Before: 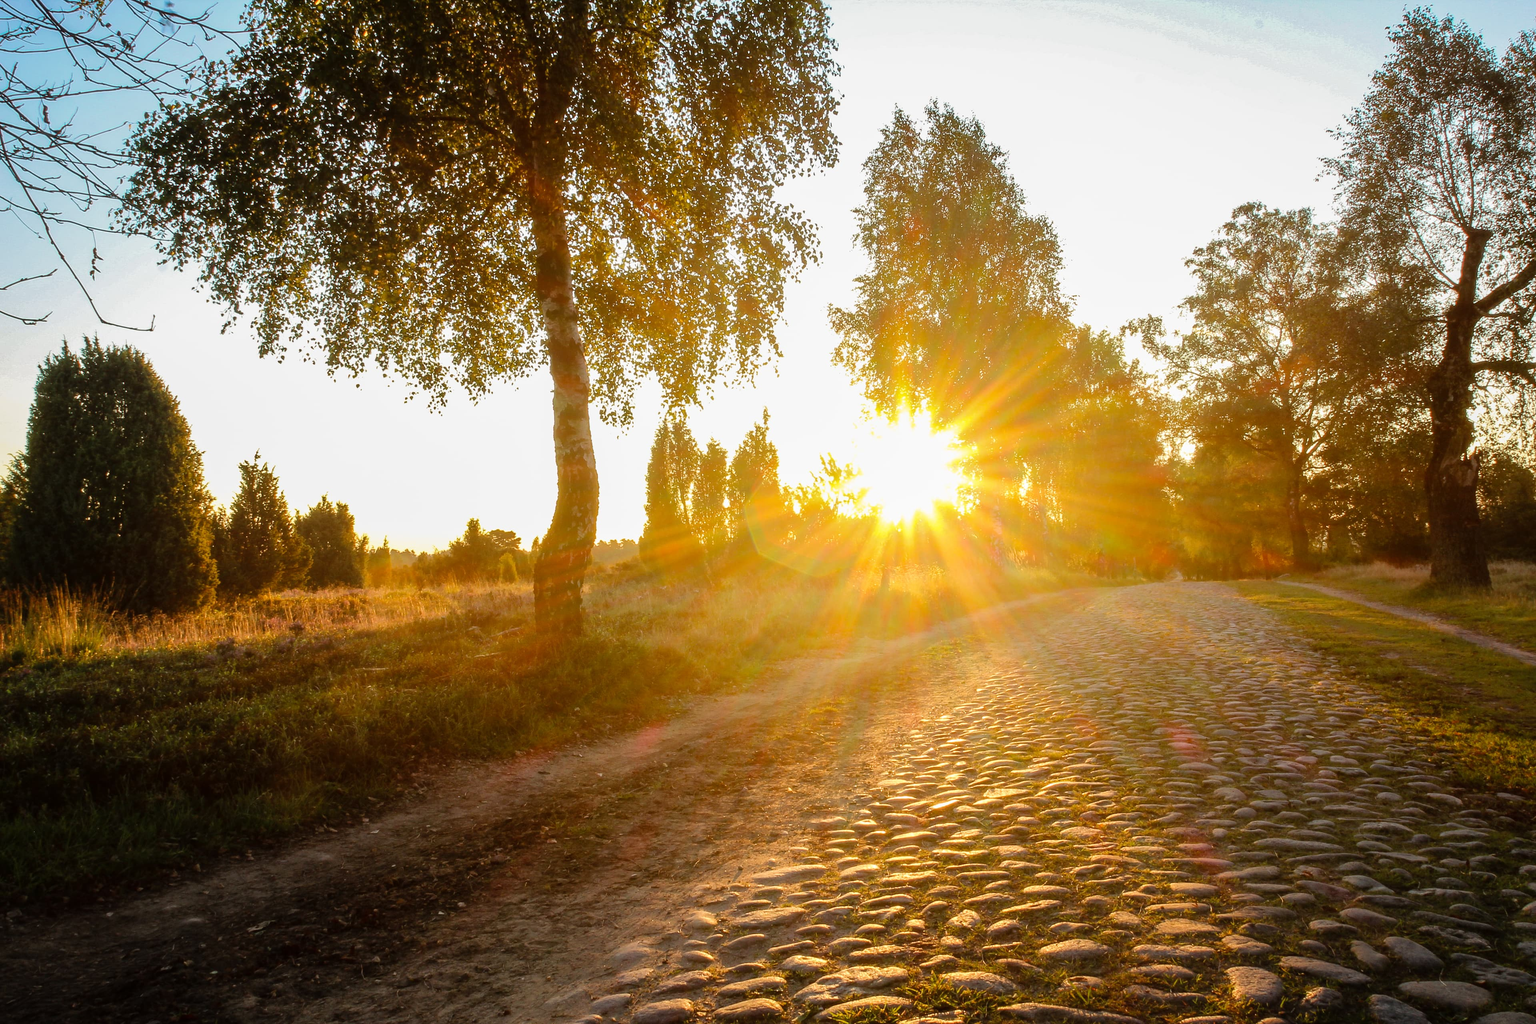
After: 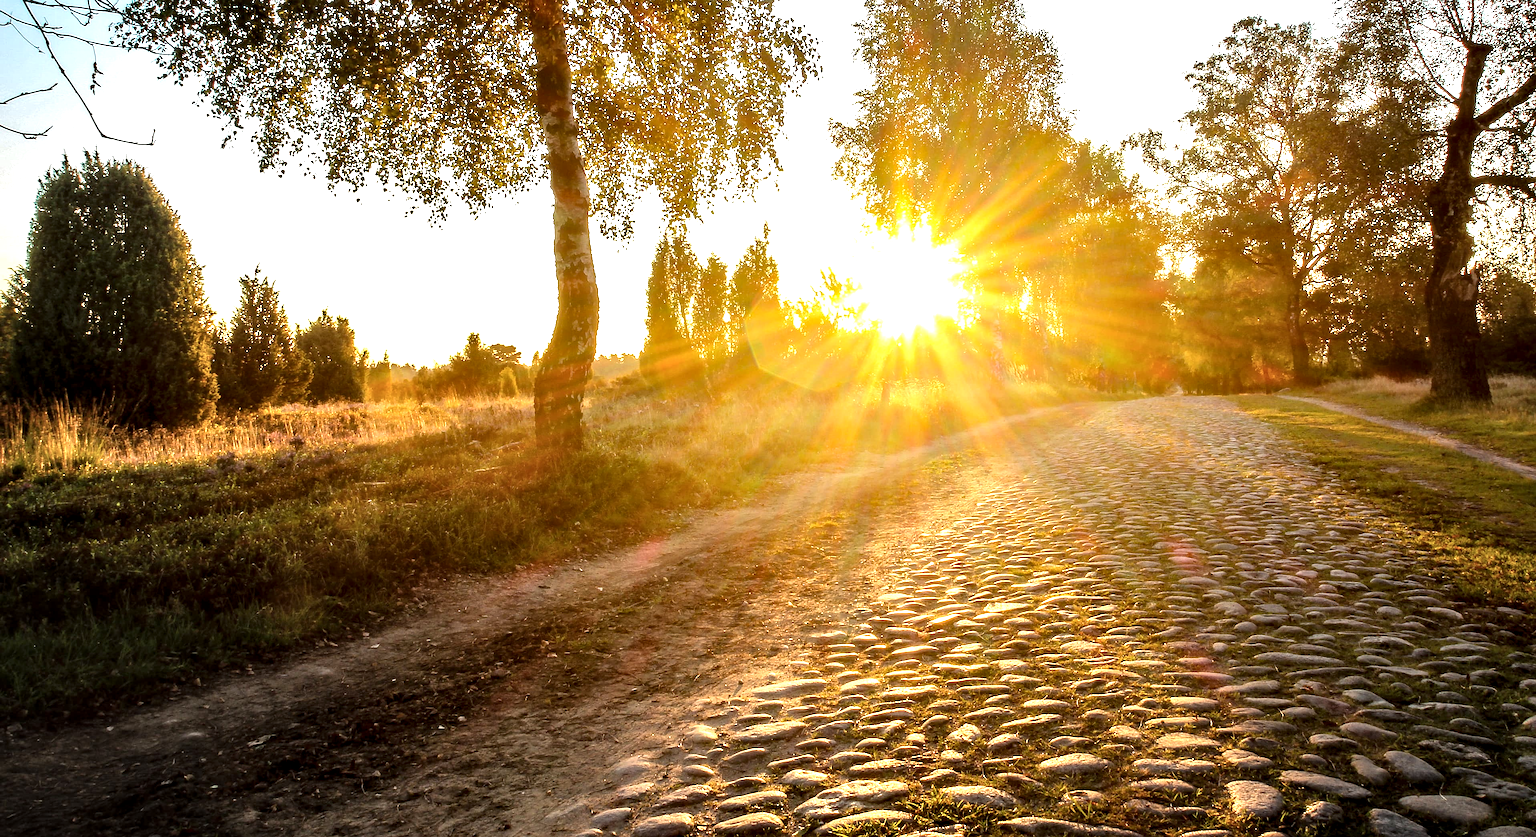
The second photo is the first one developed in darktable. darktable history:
crop and rotate: top 18.19%
exposure: black level correction 0, exposure 0.5 EV, compensate highlight preservation false
color zones: curves: ch1 [(0.077, 0.436) (0.25, 0.5) (0.75, 0.5)]
sharpen: radius 1.589, amount 0.374, threshold 1.323
contrast equalizer: y [[0.601, 0.6, 0.598, 0.598, 0.6, 0.601], [0.5 ×6], [0.5 ×6], [0 ×6], [0 ×6]]
